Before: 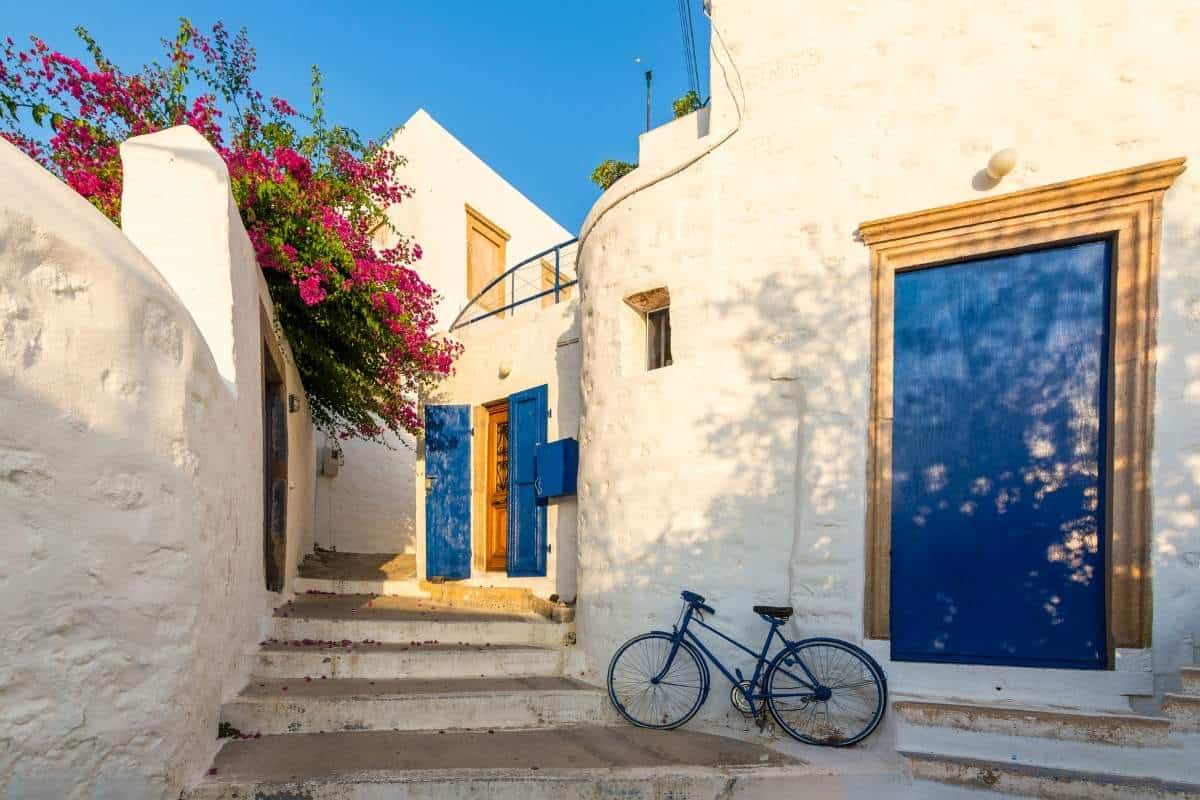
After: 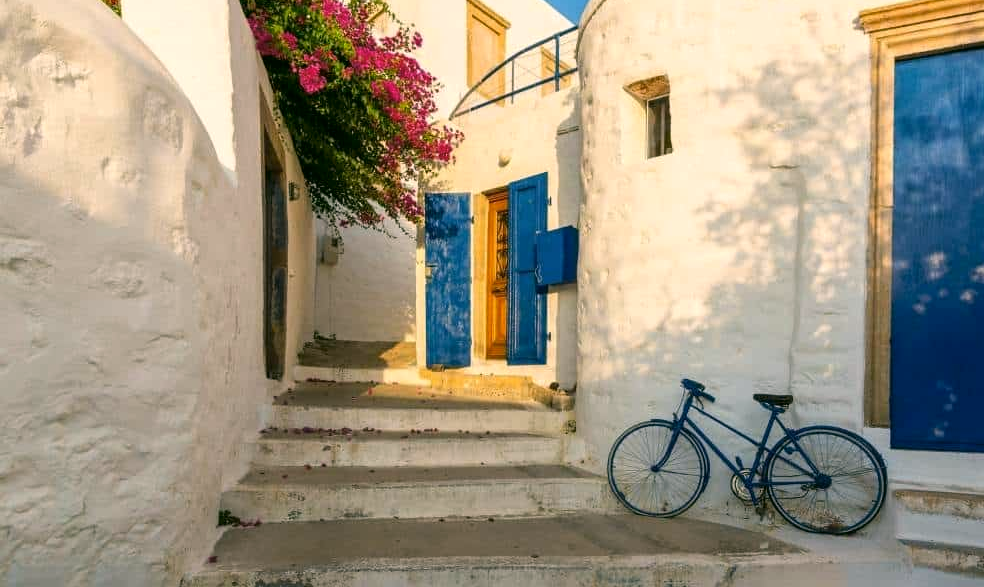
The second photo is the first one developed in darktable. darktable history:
crop: top 26.531%, right 17.959%
color correction: highlights a* 4.02, highlights b* 4.98, shadows a* -7.55, shadows b* 4.98
